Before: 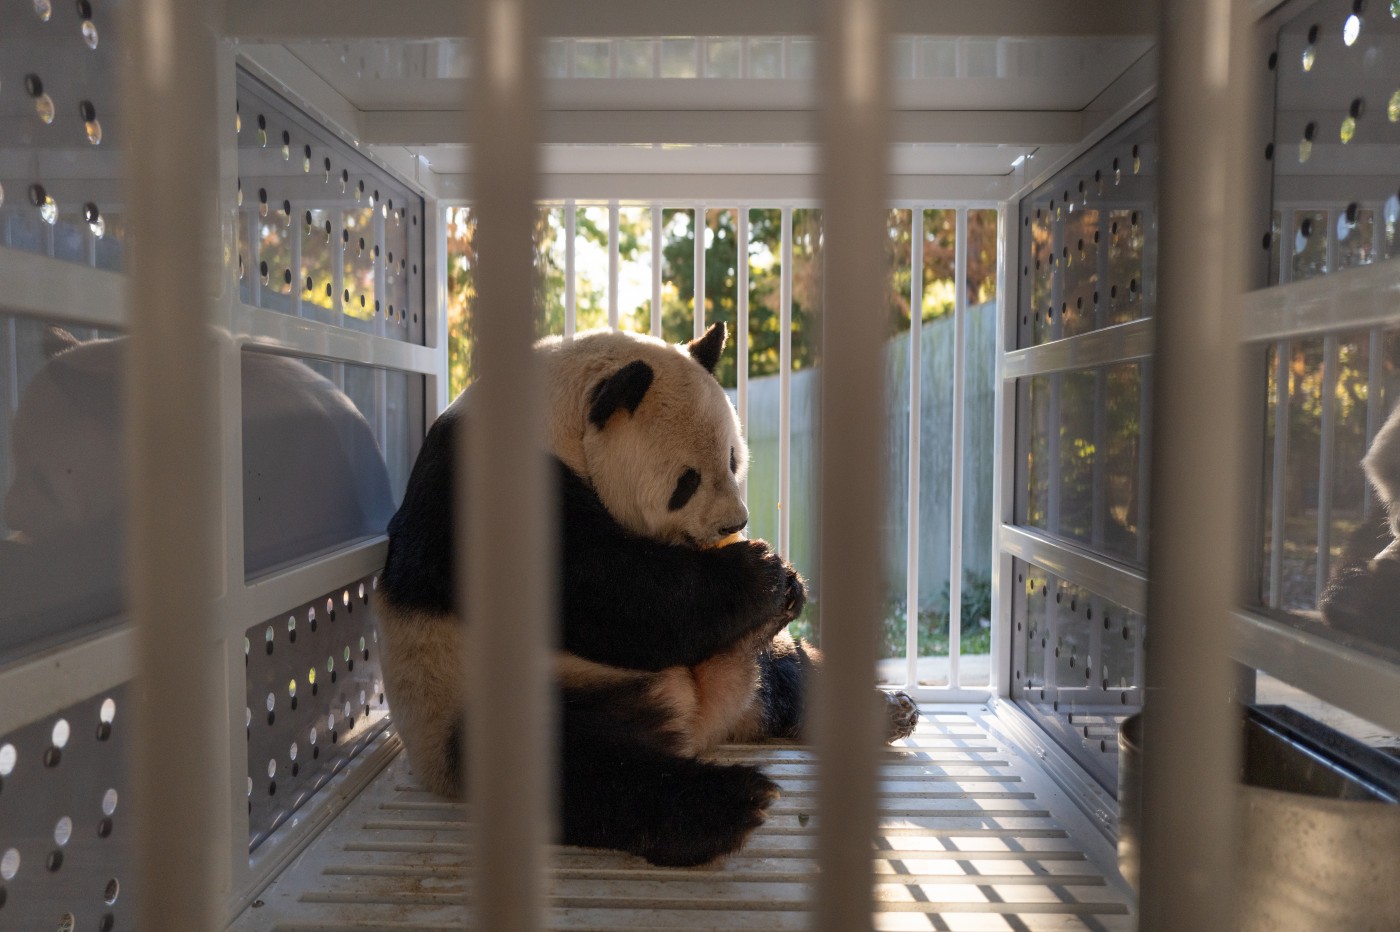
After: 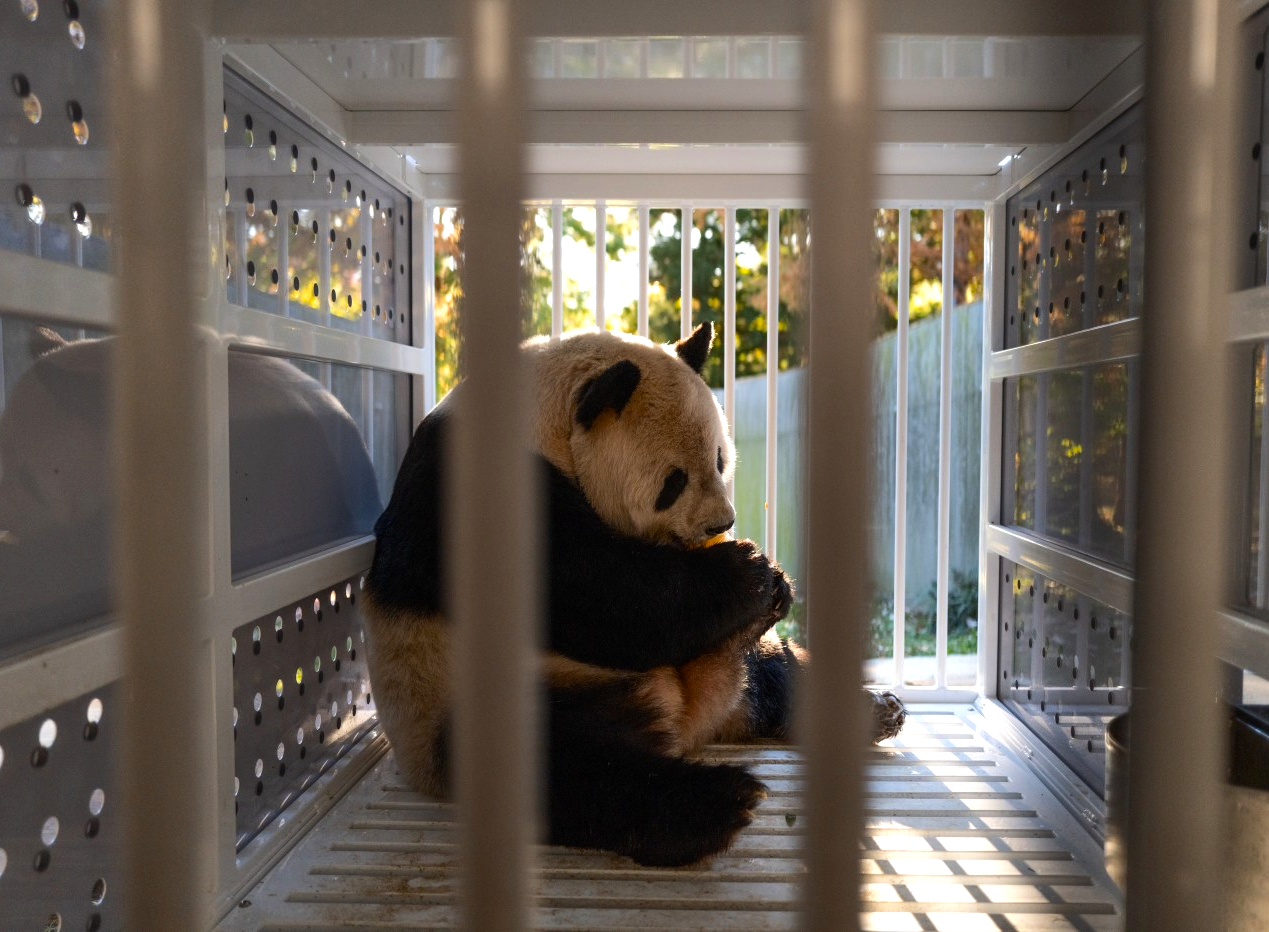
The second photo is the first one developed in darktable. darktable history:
crop and rotate: left 0.993%, right 8.364%
color balance rgb: perceptual saturation grading › global saturation 16.77%, perceptual brilliance grading › highlights 18.036%, perceptual brilliance grading › mid-tones 31.723%, perceptual brilliance grading › shadows -31.275%, global vibrance -1.808%, saturation formula JzAzBz (2021)
